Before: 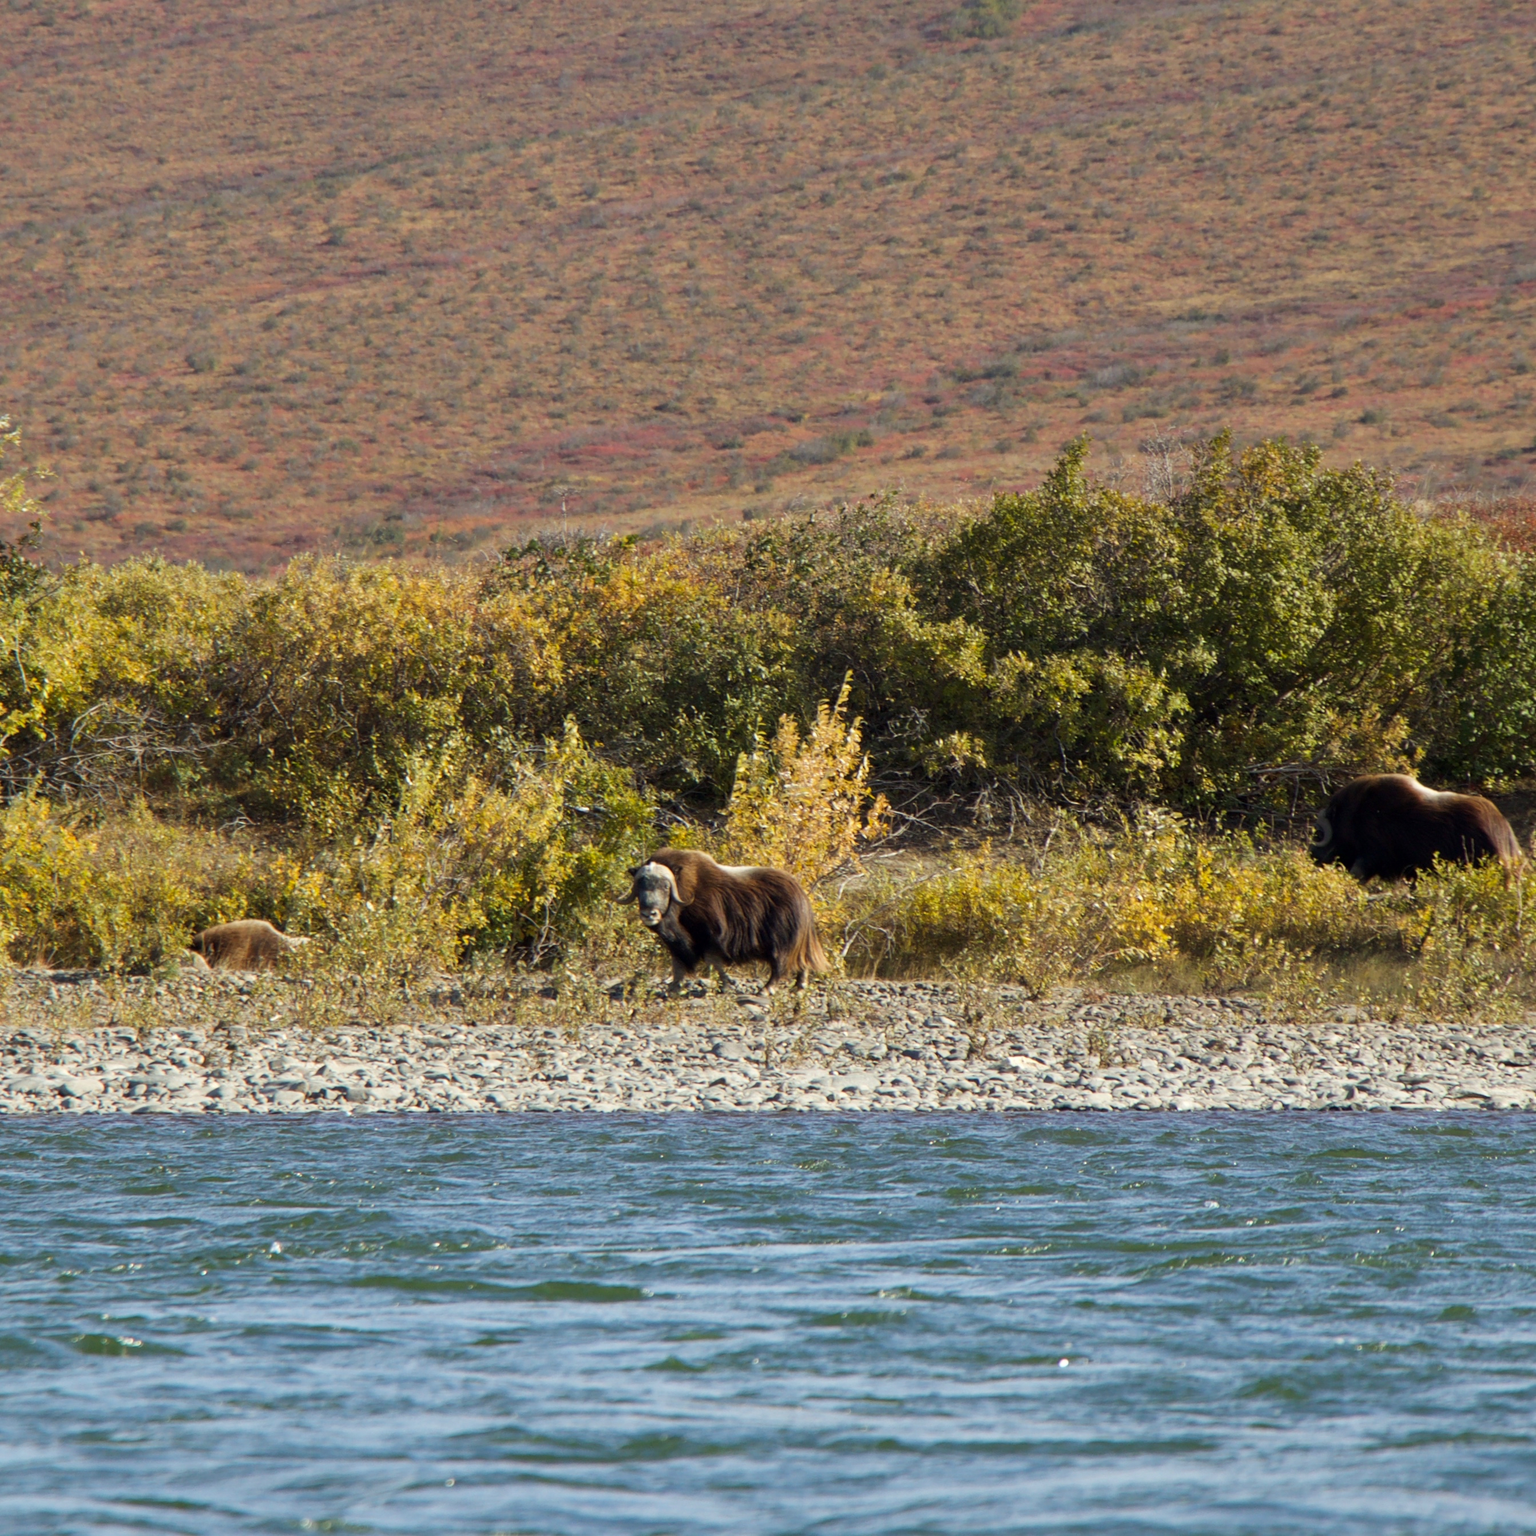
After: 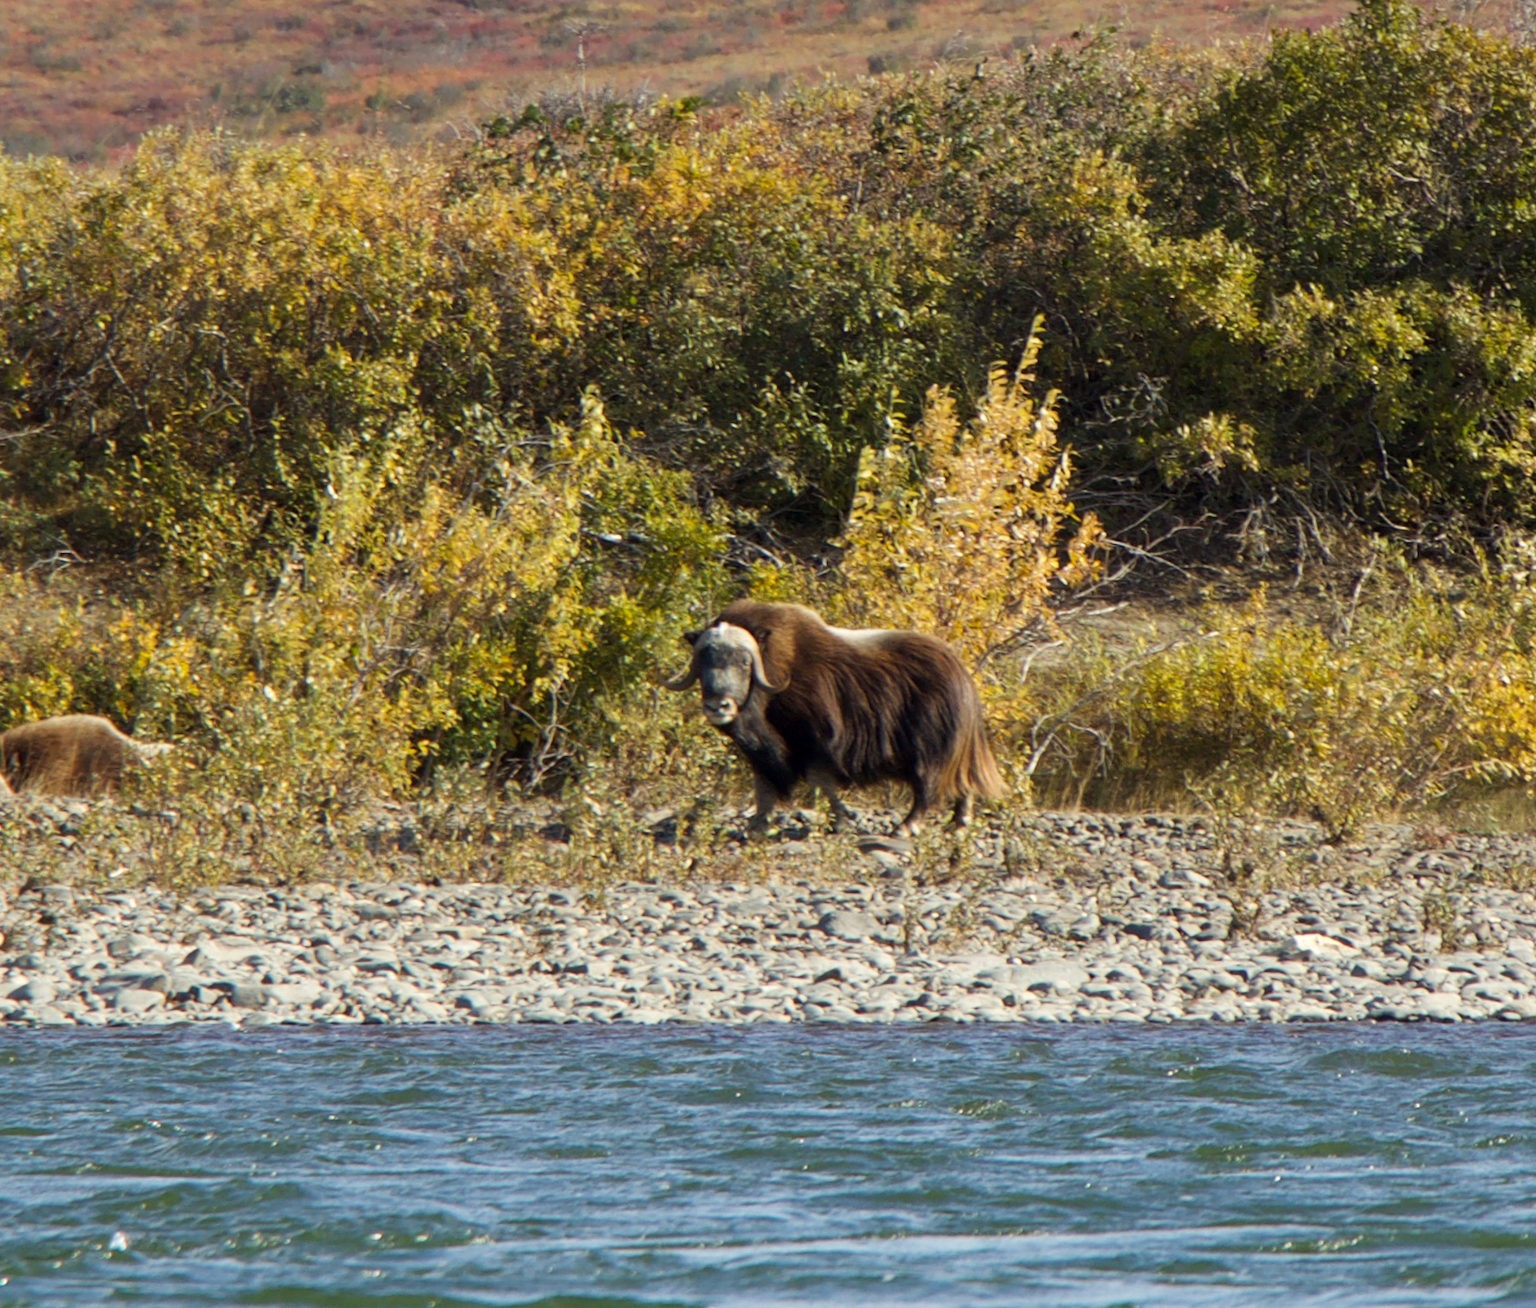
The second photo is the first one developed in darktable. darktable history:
crop: left 13.152%, top 30.911%, right 24.533%, bottom 16.014%
